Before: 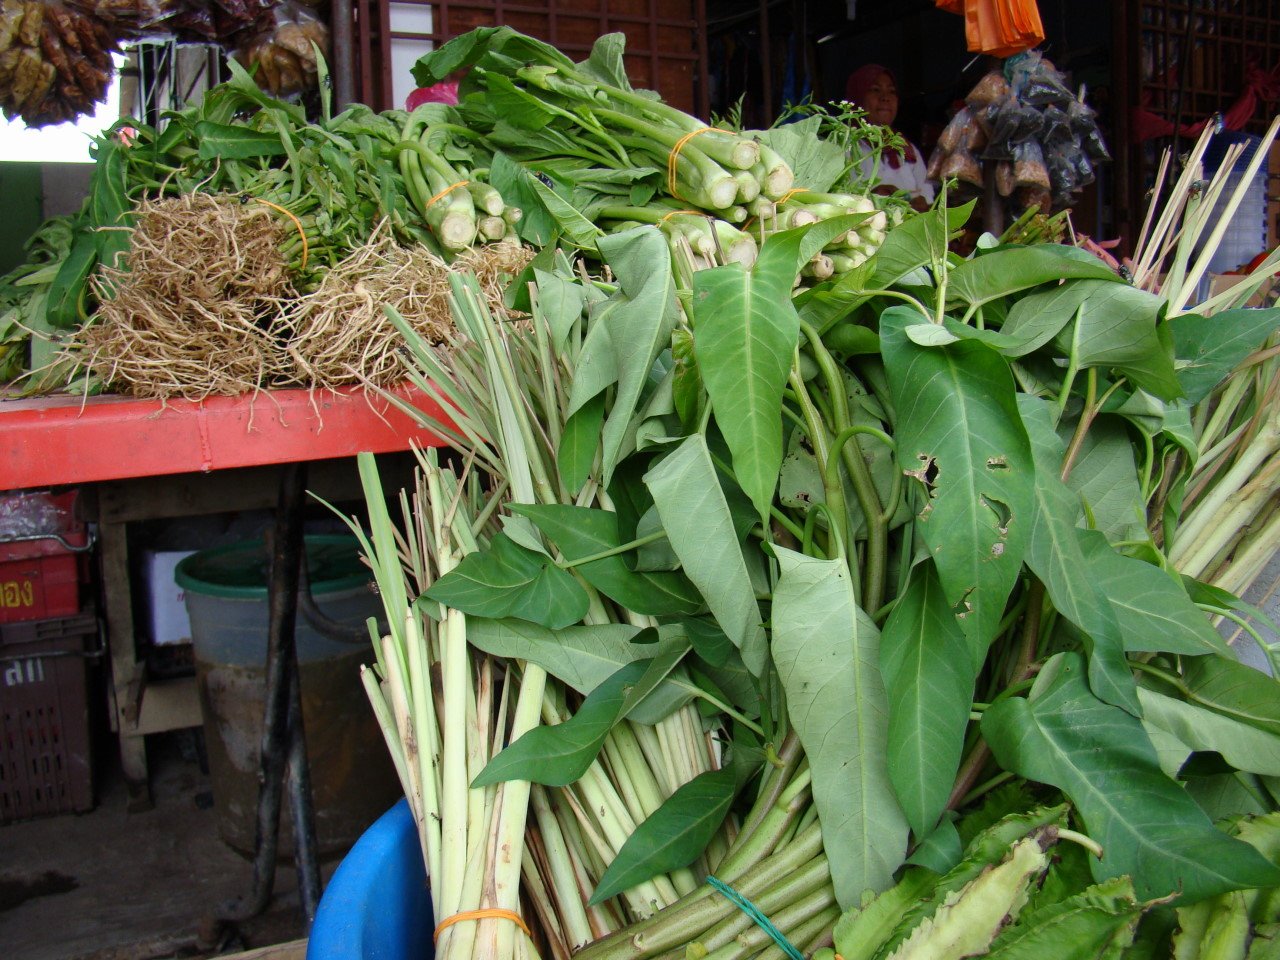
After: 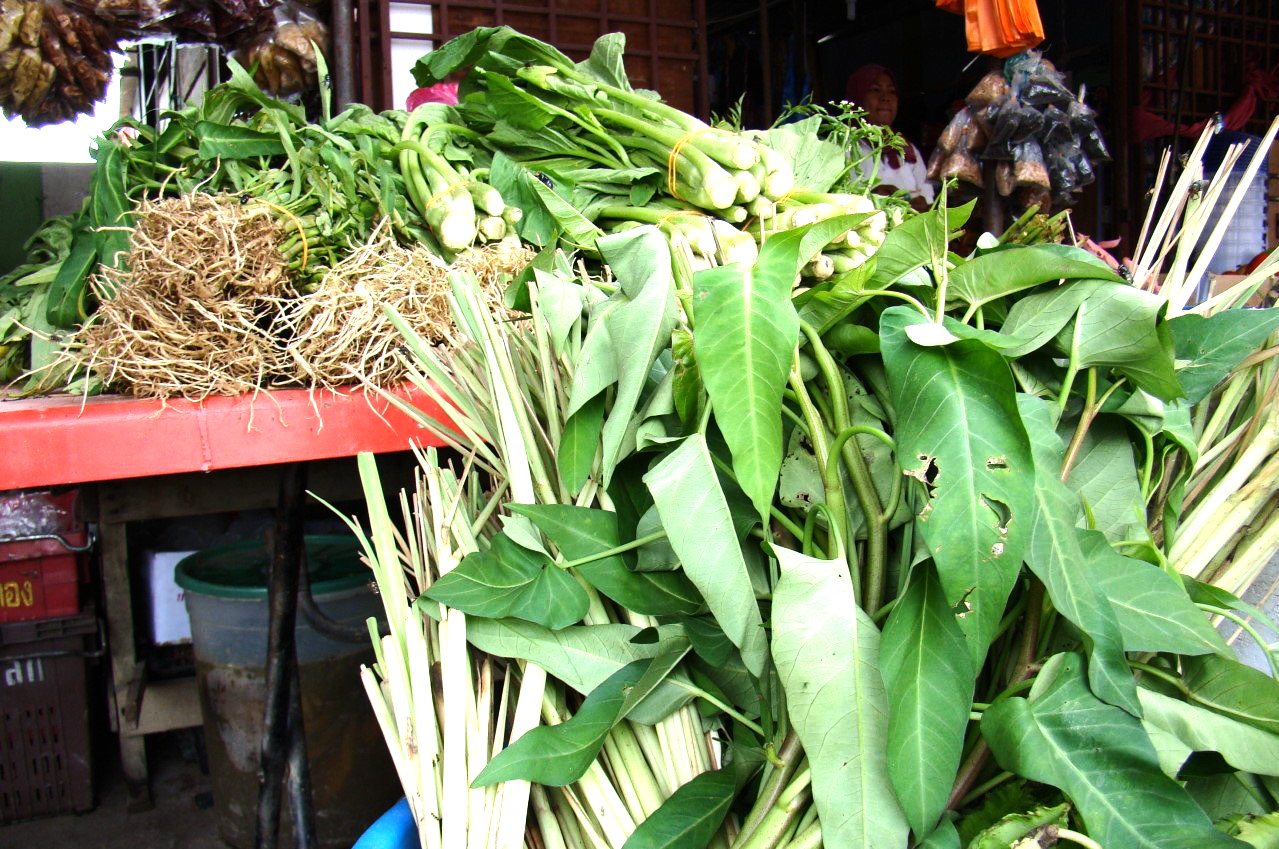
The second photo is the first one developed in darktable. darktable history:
exposure: exposure 0.6 EV, compensate highlight preservation false
crop and rotate: top 0%, bottom 11.49%
tone equalizer: -8 EV -0.75 EV, -7 EV -0.7 EV, -6 EV -0.6 EV, -5 EV -0.4 EV, -3 EV 0.4 EV, -2 EV 0.6 EV, -1 EV 0.7 EV, +0 EV 0.75 EV, edges refinement/feathering 500, mask exposure compensation -1.57 EV, preserve details no
